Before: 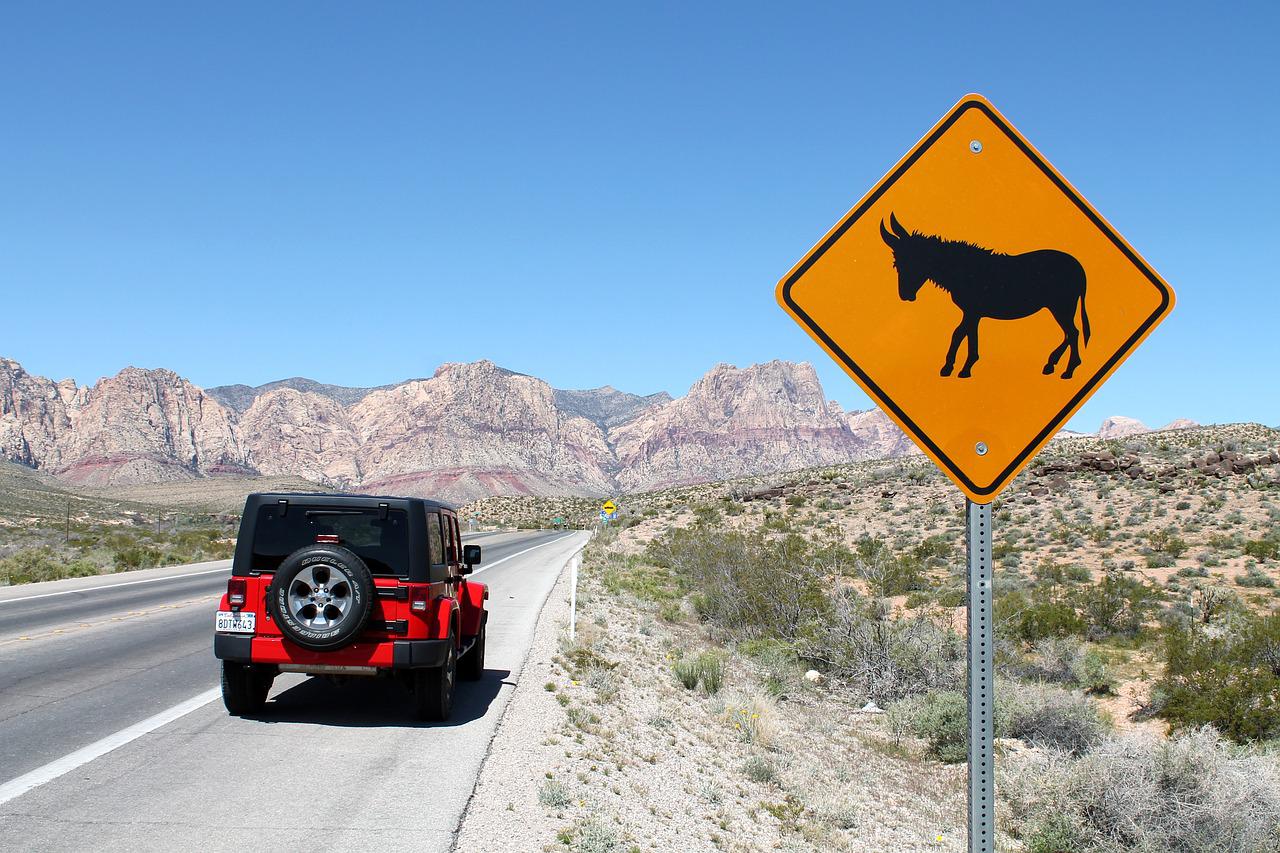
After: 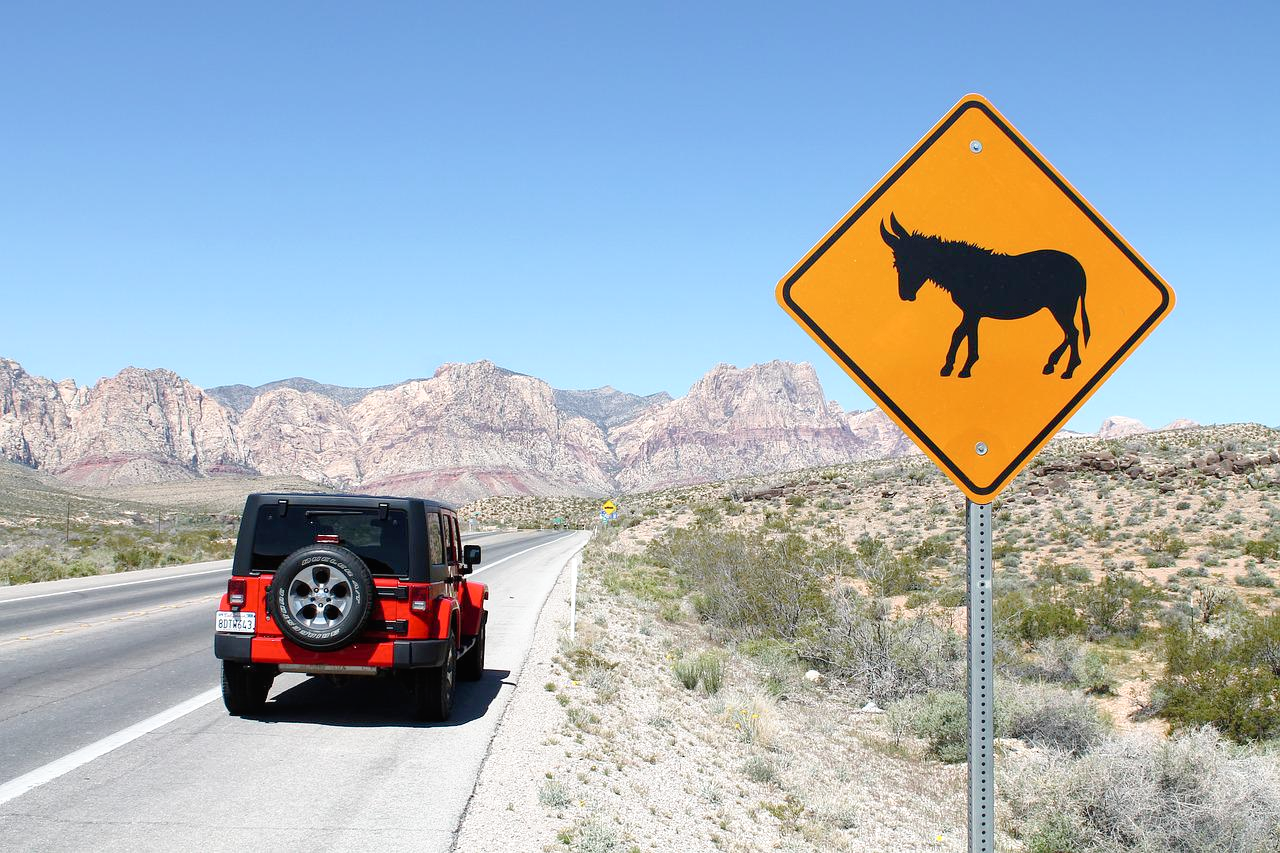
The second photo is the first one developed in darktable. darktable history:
contrast equalizer: octaves 7, y [[0.6 ×6], [0.55 ×6], [0 ×6], [0 ×6], [0 ×6]], mix -0.2
tone curve: curves: ch0 [(0, 0) (0.003, 0.022) (0.011, 0.025) (0.025, 0.032) (0.044, 0.055) (0.069, 0.089) (0.1, 0.133) (0.136, 0.18) (0.177, 0.231) (0.224, 0.291) (0.277, 0.35) (0.335, 0.42) (0.399, 0.496) (0.468, 0.561) (0.543, 0.632) (0.623, 0.706) (0.709, 0.783) (0.801, 0.865) (0.898, 0.947) (1, 1)], preserve colors none
local contrast: highlights 100%, shadows 100%, detail 120%, midtone range 0.2
